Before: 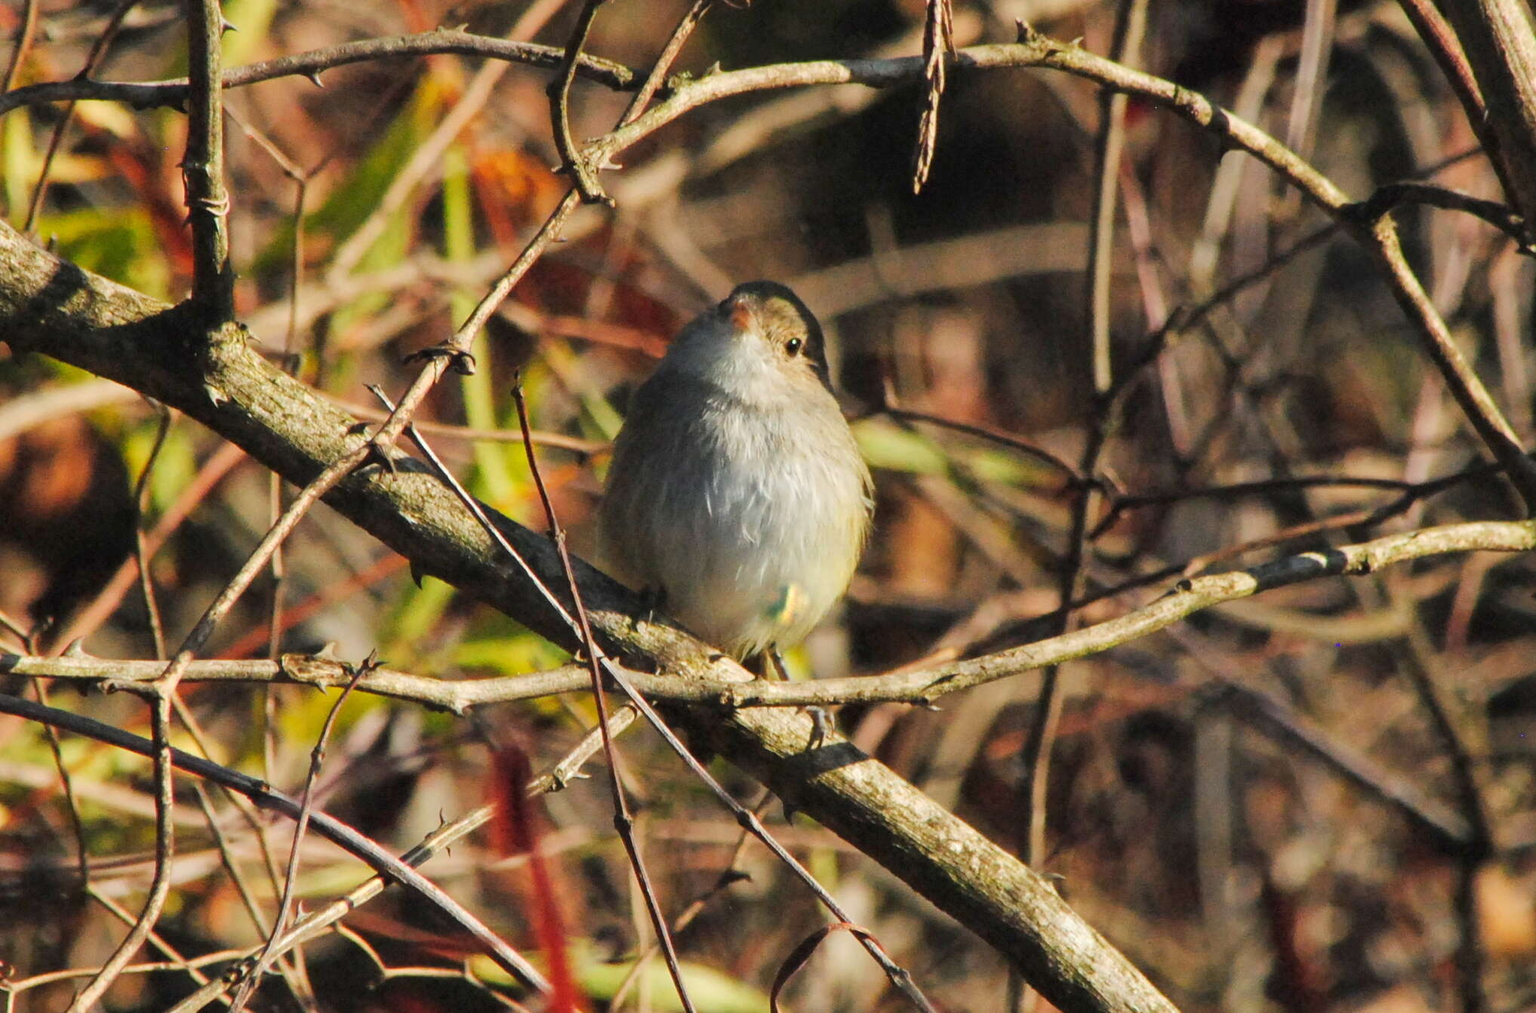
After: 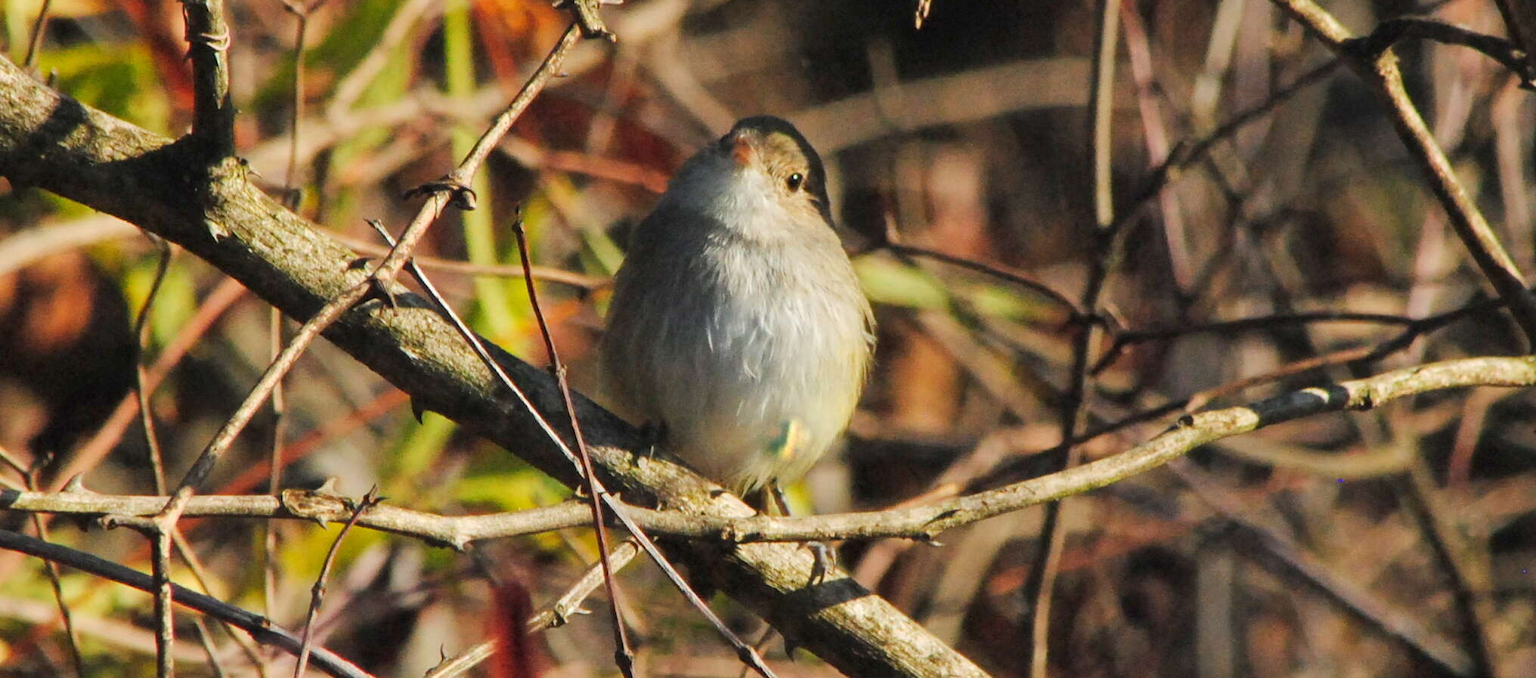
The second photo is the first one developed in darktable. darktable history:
crop: top 16.334%, bottom 16.758%
